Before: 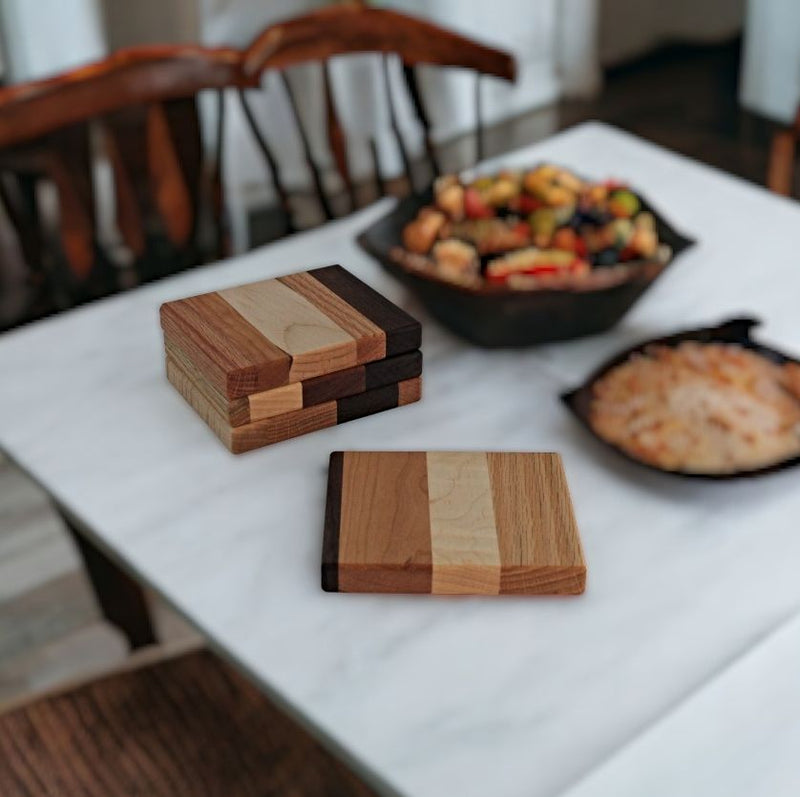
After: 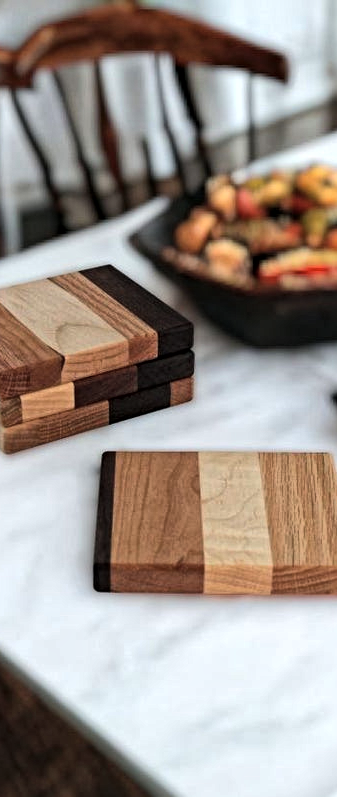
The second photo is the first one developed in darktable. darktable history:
tone equalizer: -8 EV -0.75 EV, -7 EV -0.7 EV, -6 EV -0.6 EV, -5 EV -0.4 EV, -3 EV 0.4 EV, -2 EV 0.6 EV, -1 EV 0.7 EV, +0 EV 0.75 EV, edges refinement/feathering 500, mask exposure compensation -1.57 EV, preserve details no
crop: left 28.583%, right 29.231%
global tonemap: drago (1, 100), detail 1
